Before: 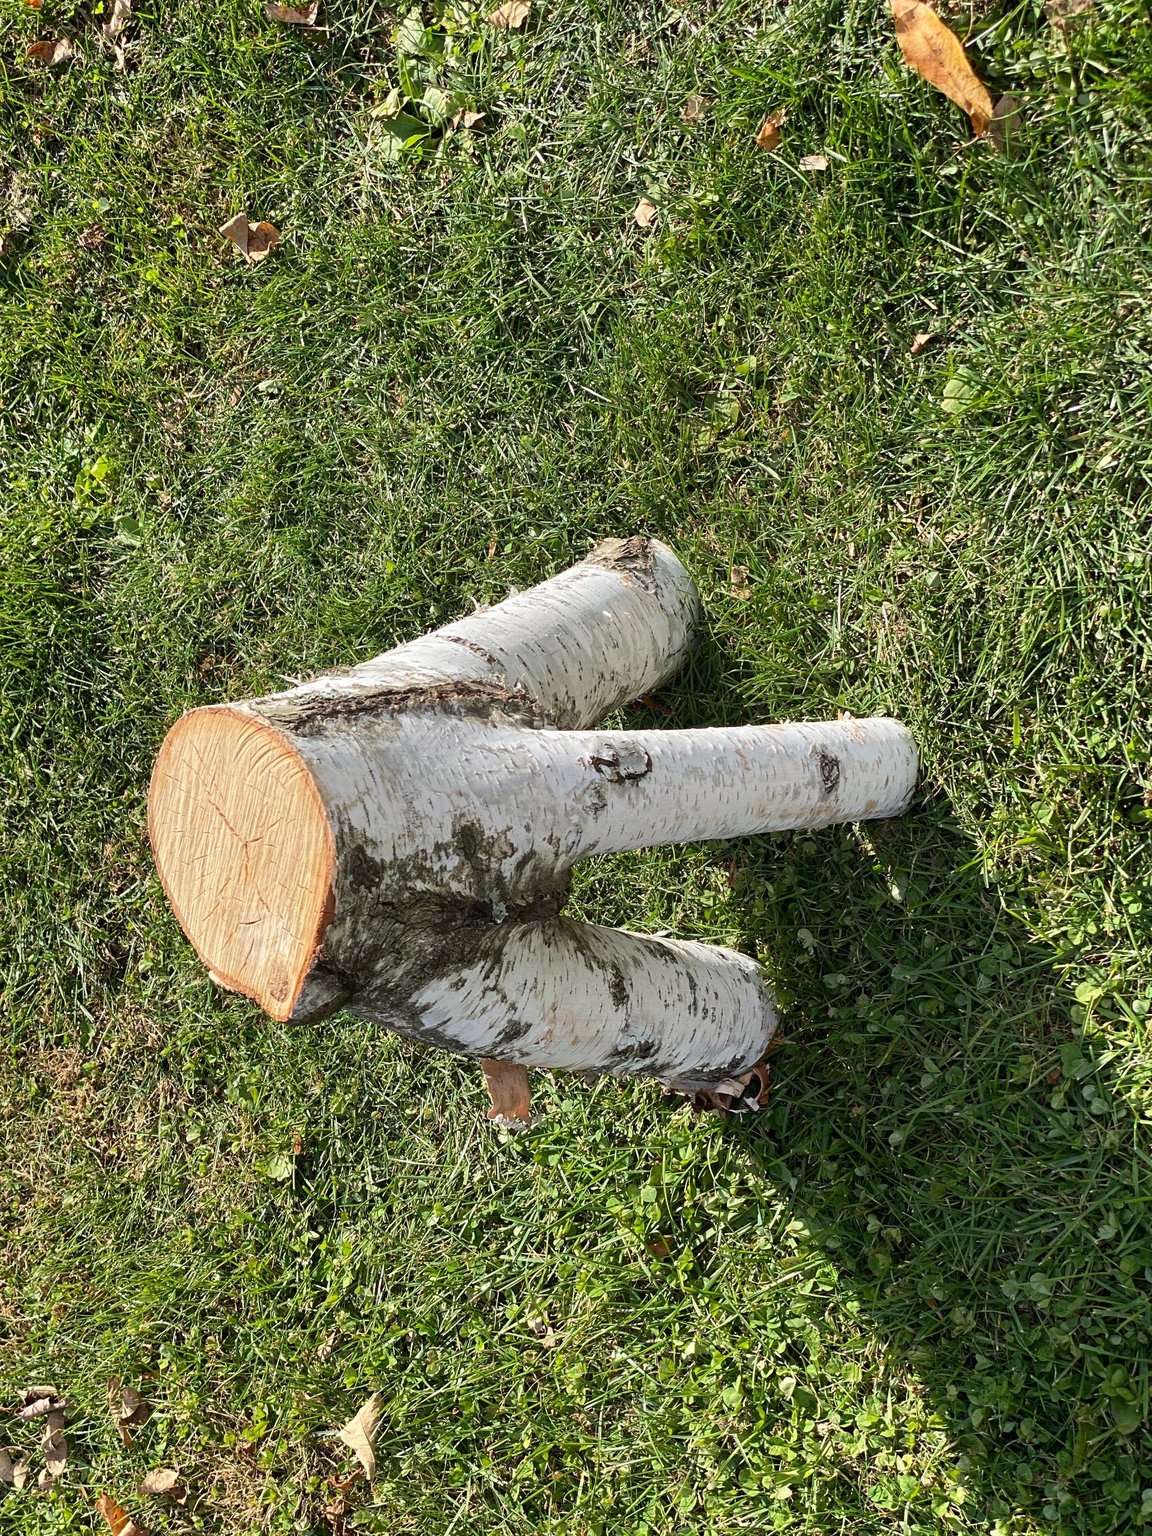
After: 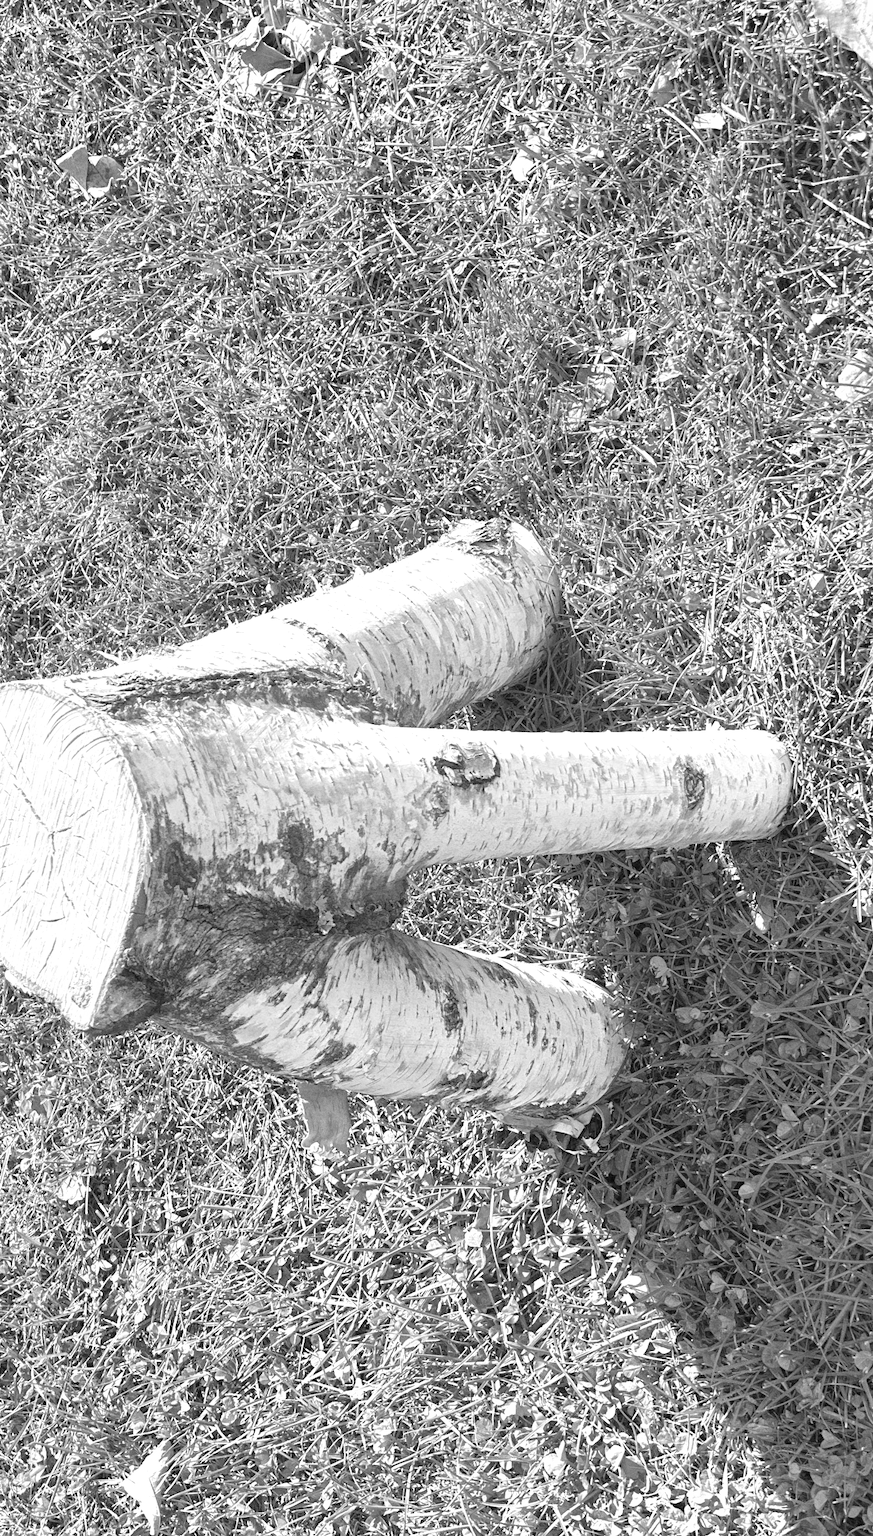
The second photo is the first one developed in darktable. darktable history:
monochrome: on, module defaults
contrast brightness saturation: brightness 0.18, saturation -0.5
shadows and highlights: on, module defaults
crop and rotate: angle -3.27°, left 14.277%, top 0.028%, right 10.766%, bottom 0.028%
exposure: black level correction 0, exposure 0.9 EV, compensate exposure bias true, compensate highlight preservation false
grain: coarseness 0.09 ISO
rotate and perspective: rotation -0.45°, automatic cropping original format, crop left 0.008, crop right 0.992, crop top 0.012, crop bottom 0.988
